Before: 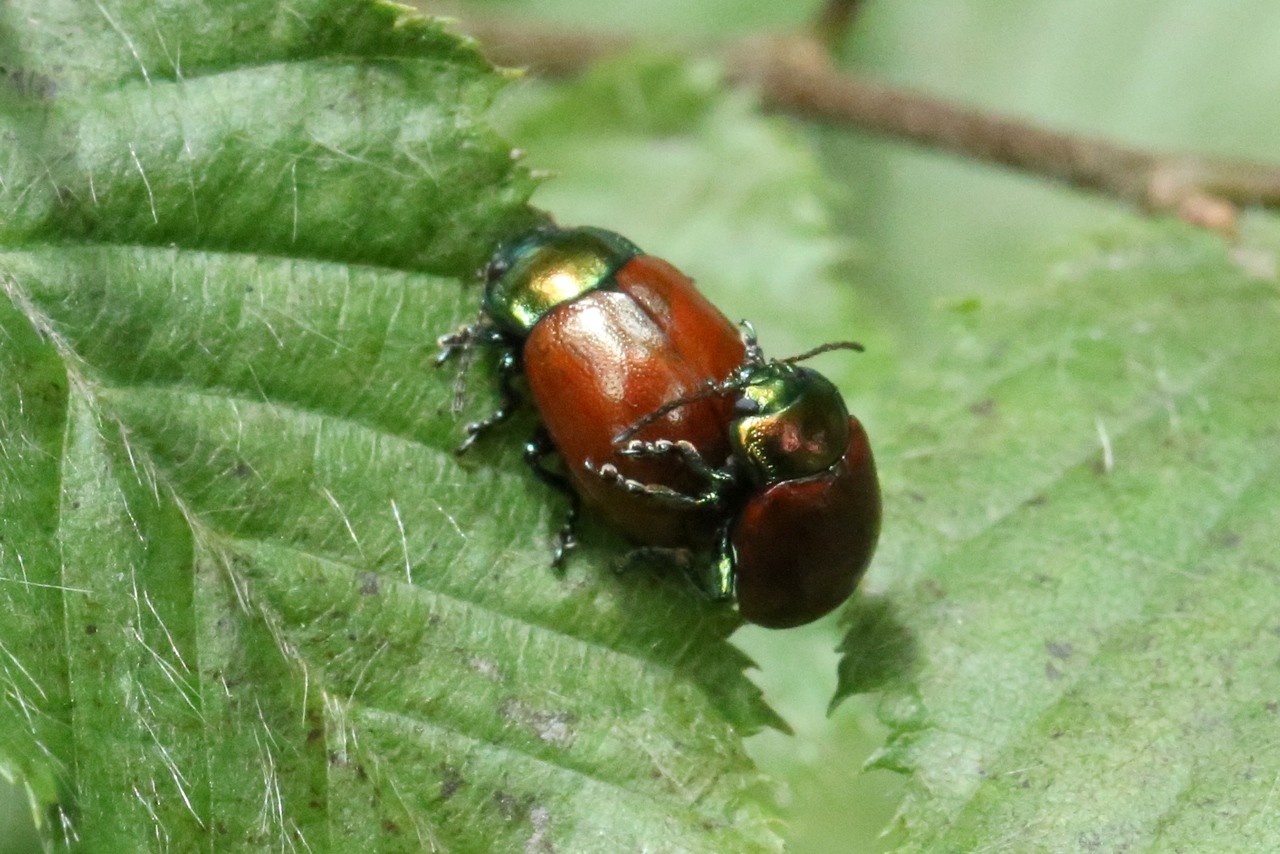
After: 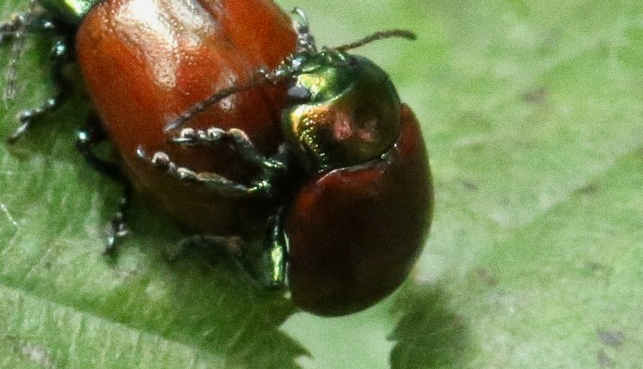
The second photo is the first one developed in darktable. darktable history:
filmic rgb: black relative exposure -16 EV, white relative exposure 2.93 EV, hardness 10.04, color science v6 (2022)
crop: left 35.03%, top 36.625%, right 14.663%, bottom 20.057%
grain: on, module defaults
